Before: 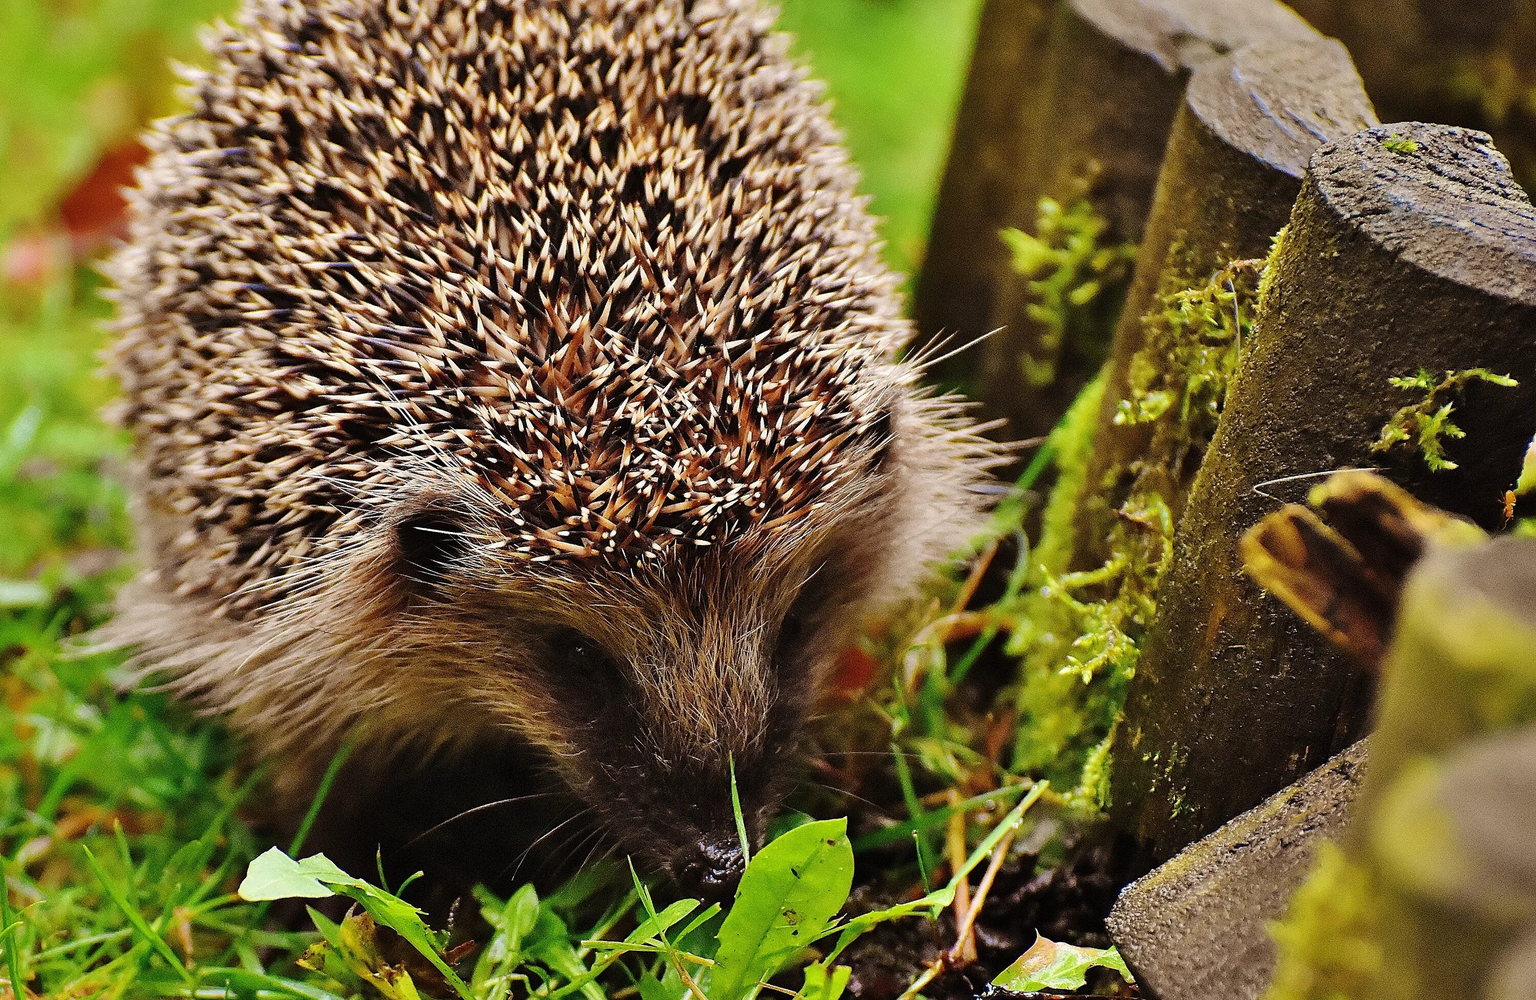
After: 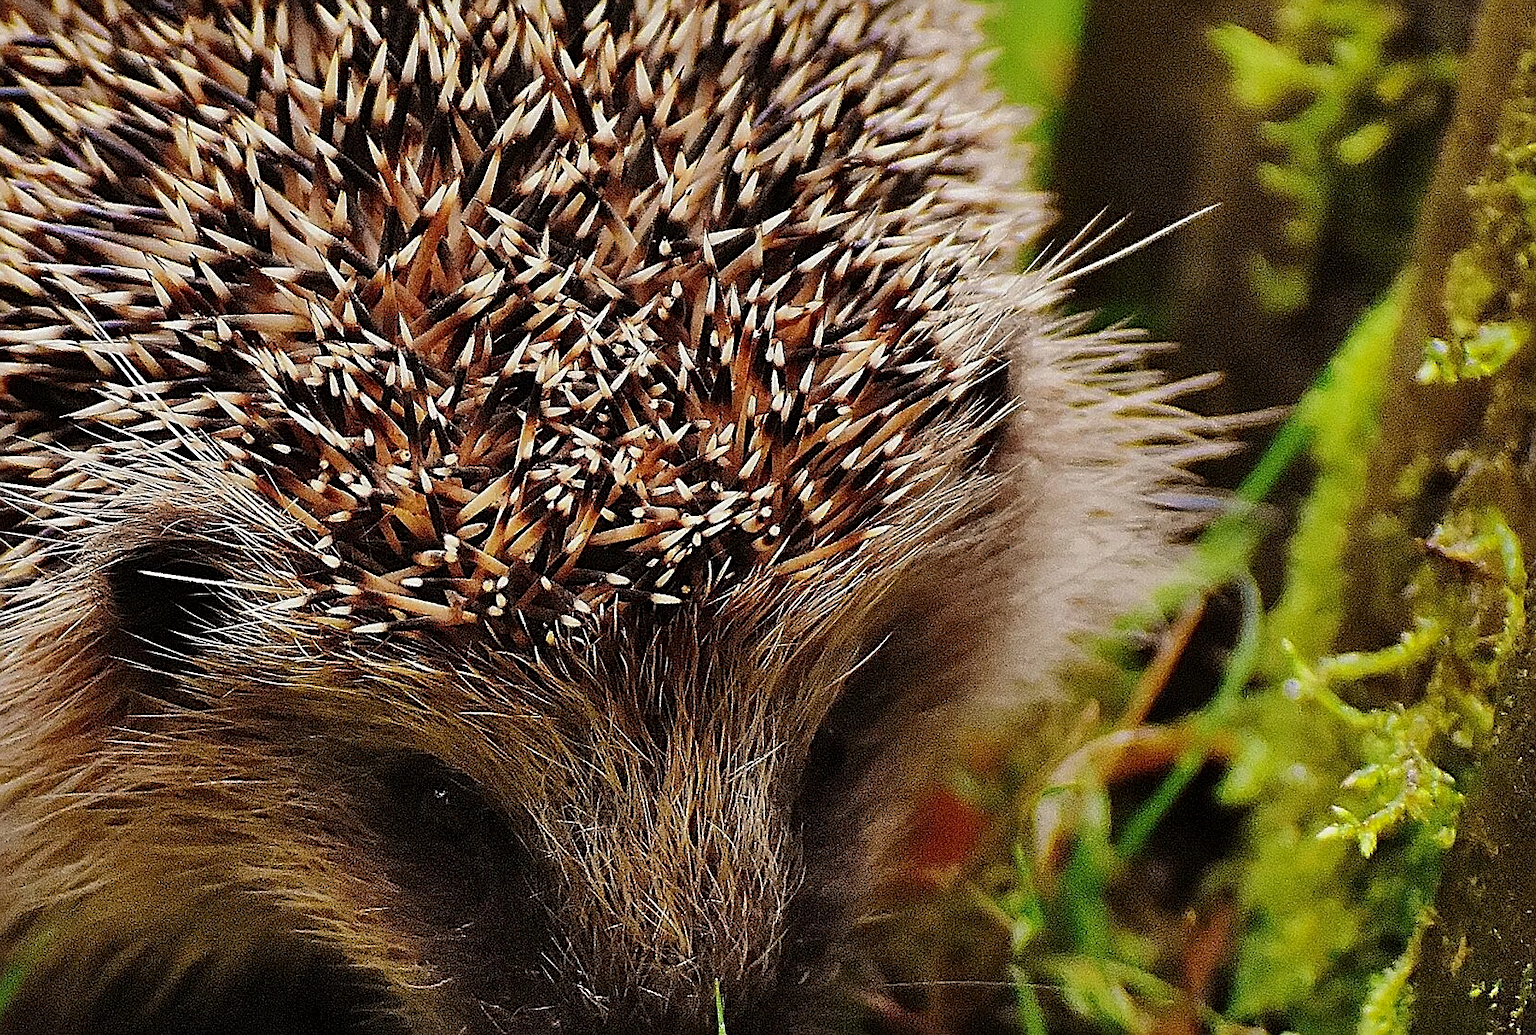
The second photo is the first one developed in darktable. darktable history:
shadows and highlights: shadows 29.89
crop and rotate: left 22.009%, top 21.494%, right 23.223%, bottom 21.751%
exposure: black level correction 0.001, exposure -0.204 EV, compensate highlight preservation false
sharpen: on, module defaults
